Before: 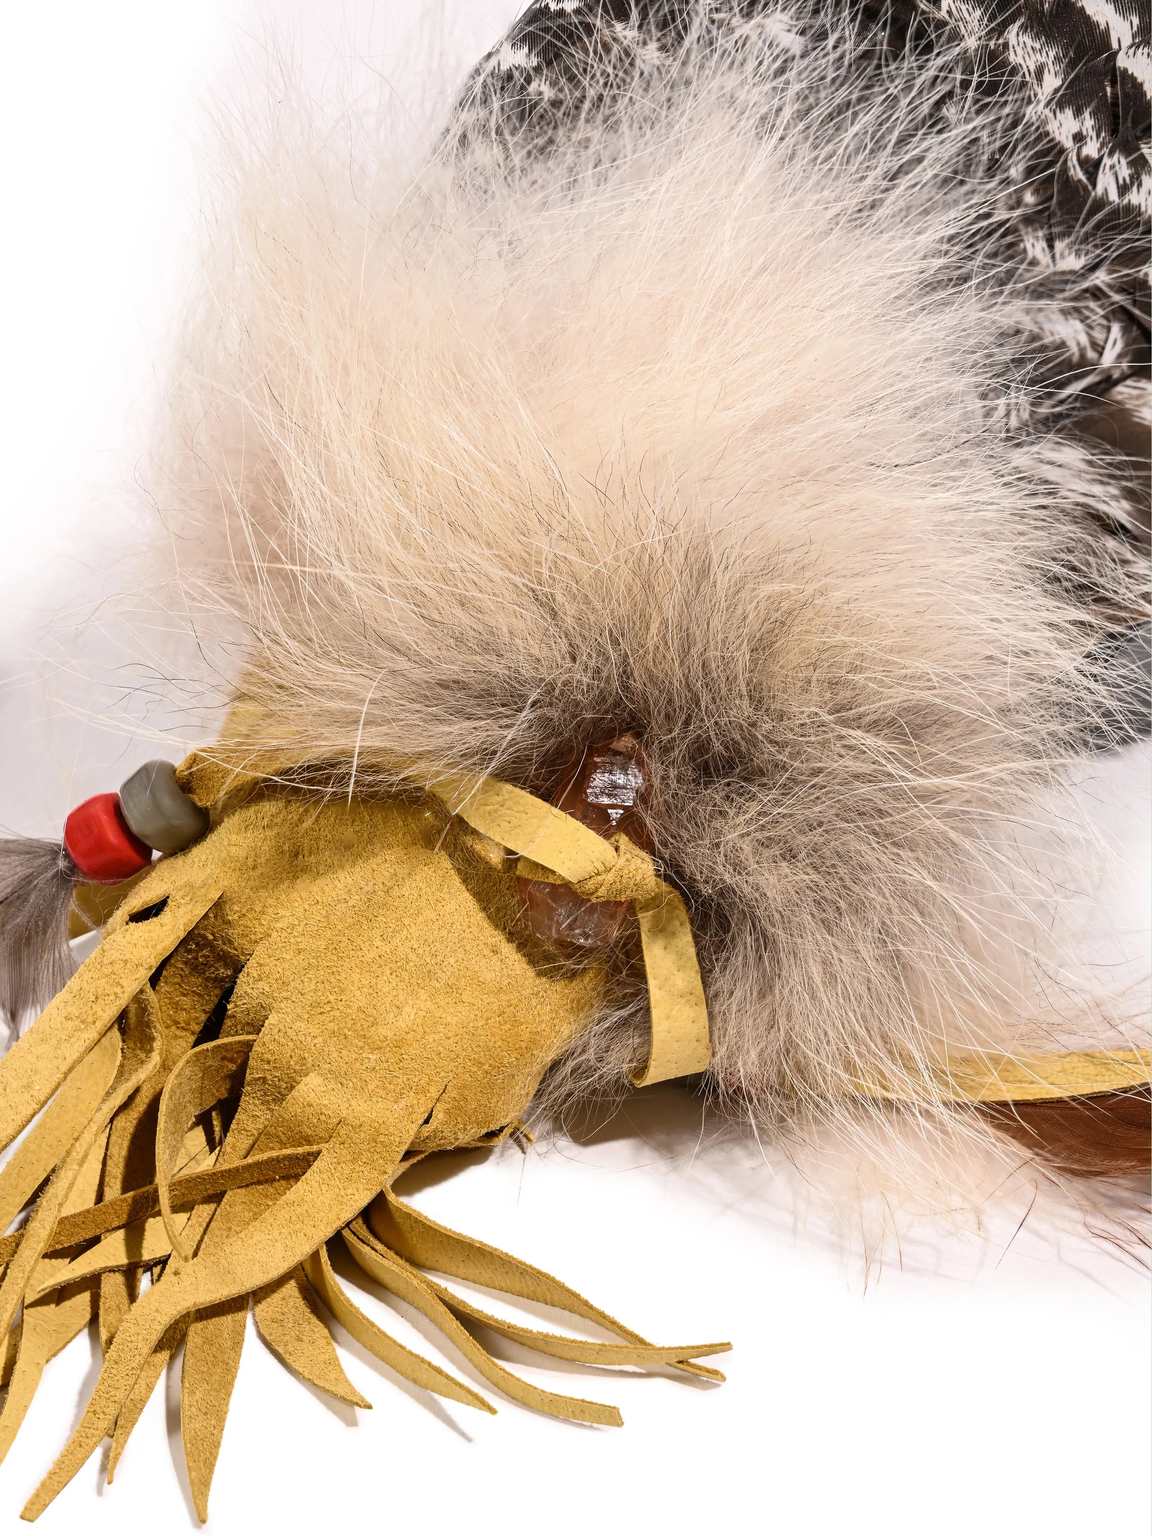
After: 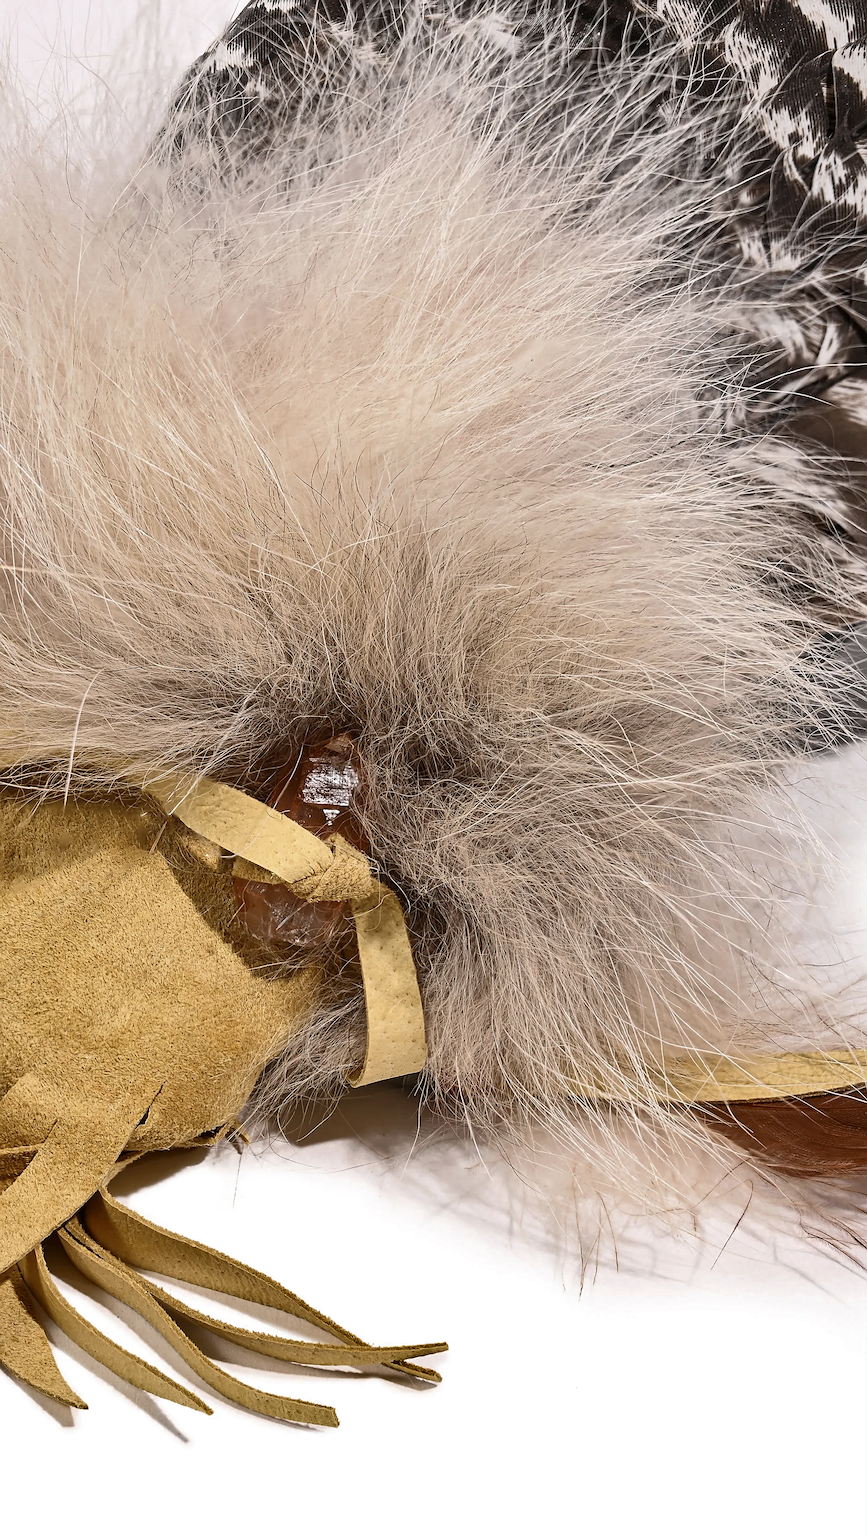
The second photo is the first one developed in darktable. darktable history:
shadows and highlights: radius 131.27, soften with gaussian
crop and rotate: left 24.724%
color zones: curves: ch0 [(0, 0.5) (0.125, 0.4) (0.25, 0.5) (0.375, 0.4) (0.5, 0.4) (0.625, 0.35) (0.75, 0.35) (0.875, 0.5)]; ch1 [(0, 0.35) (0.125, 0.45) (0.25, 0.35) (0.375, 0.35) (0.5, 0.35) (0.625, 0.35) (0.75, 0.45) (0.875, 0.35)]; ch2 [(0, 0.6) (0.125, 0.5) (0.25, 0.5) (0.375, 0.6) (0.5, 0.6) (0.625, 0.5) (0.75, 0.5) (0.875, 0.5)]
sharpen: on, module defaults
